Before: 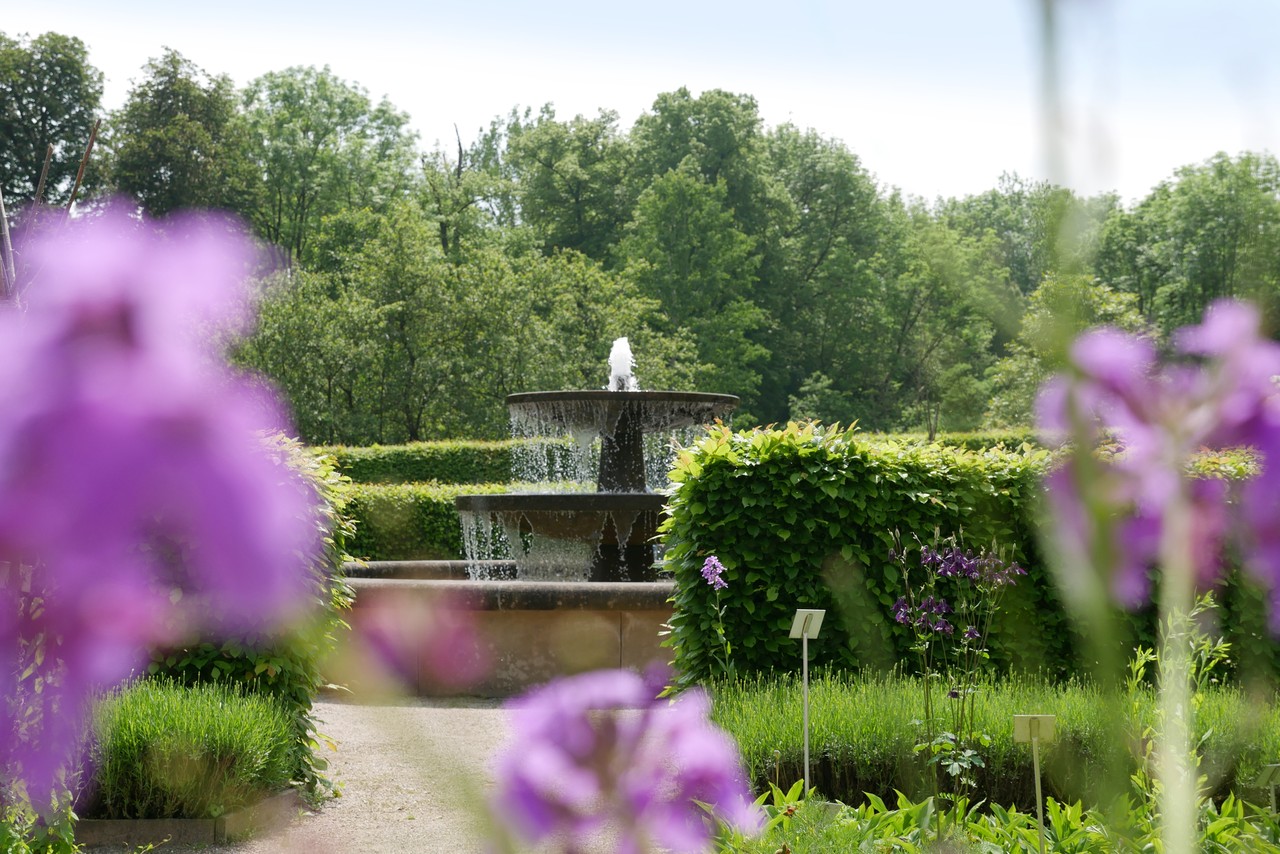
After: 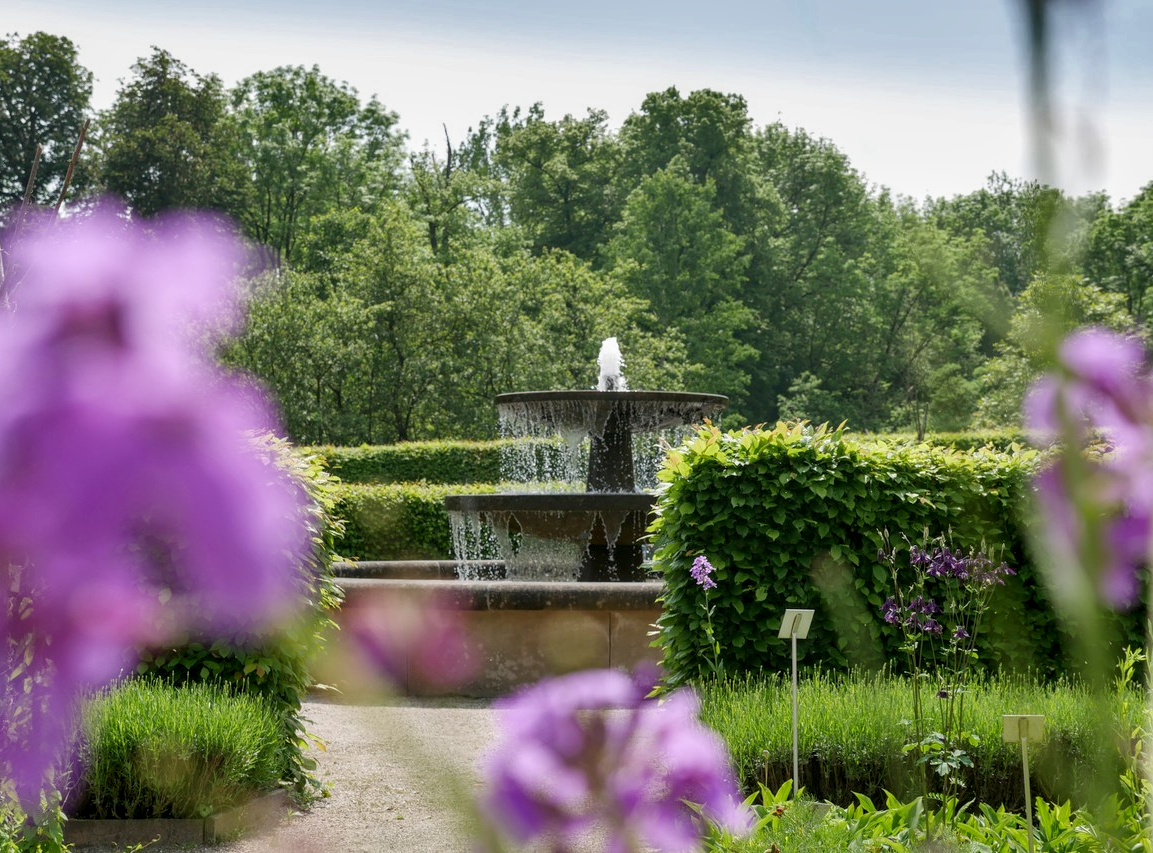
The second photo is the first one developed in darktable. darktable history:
crop and rotate: left 0.911%, right 8.963%
shadows and highlights: white point adjustment -3.53, highlights -63.28, soften with gaussian
local contrast: on, module defaults
